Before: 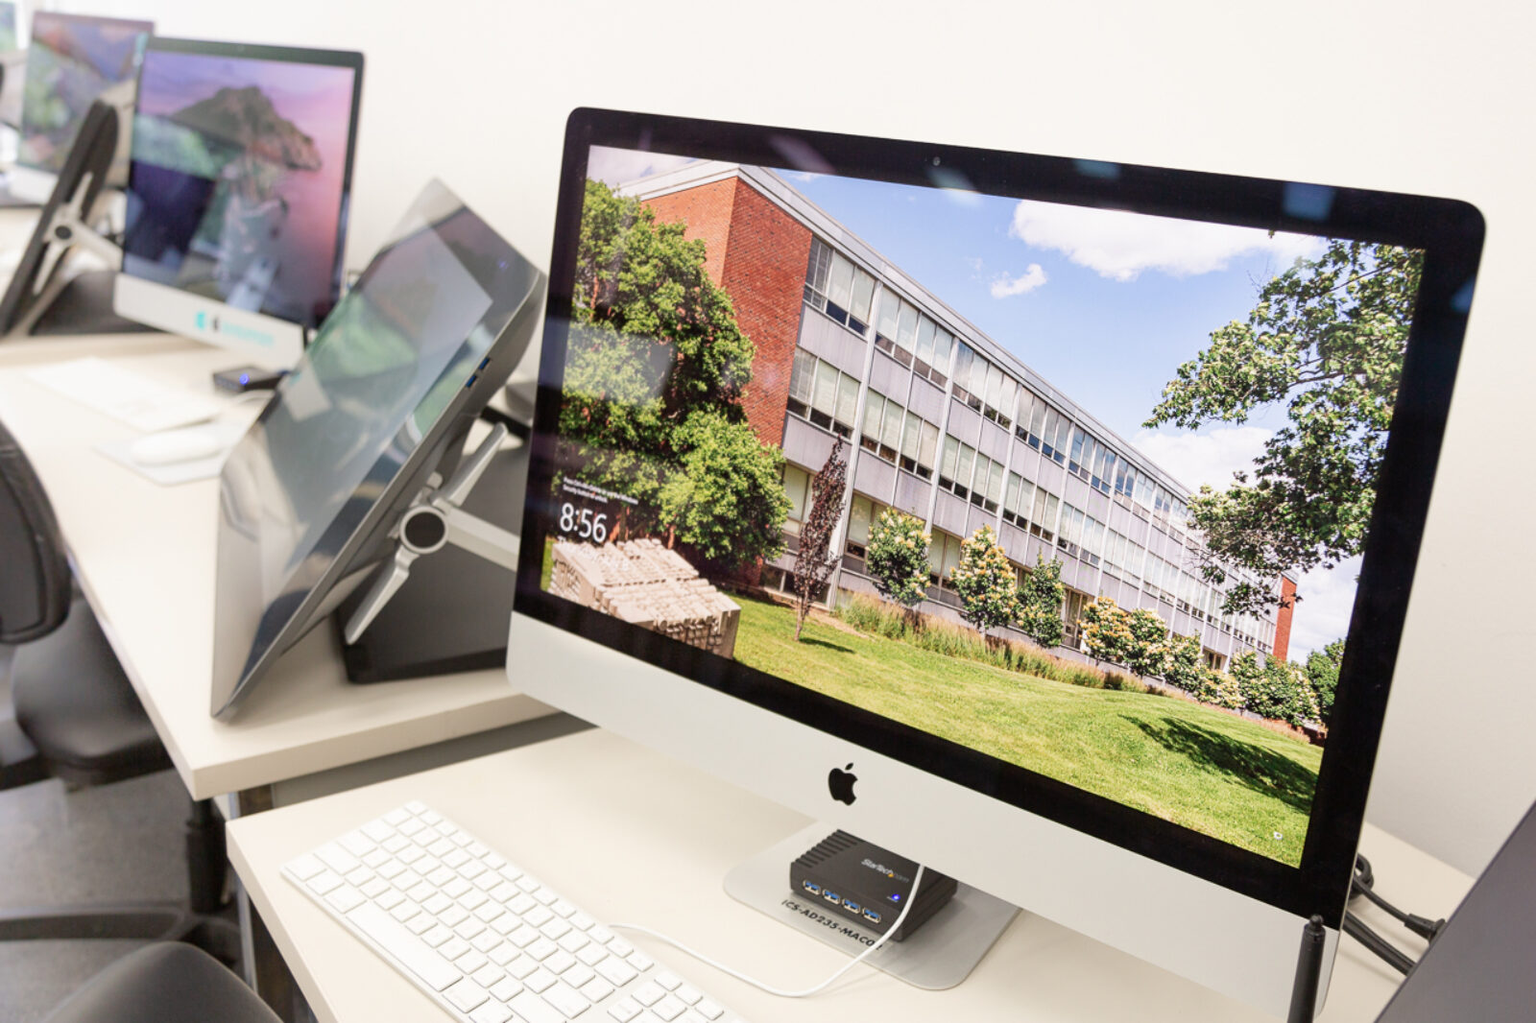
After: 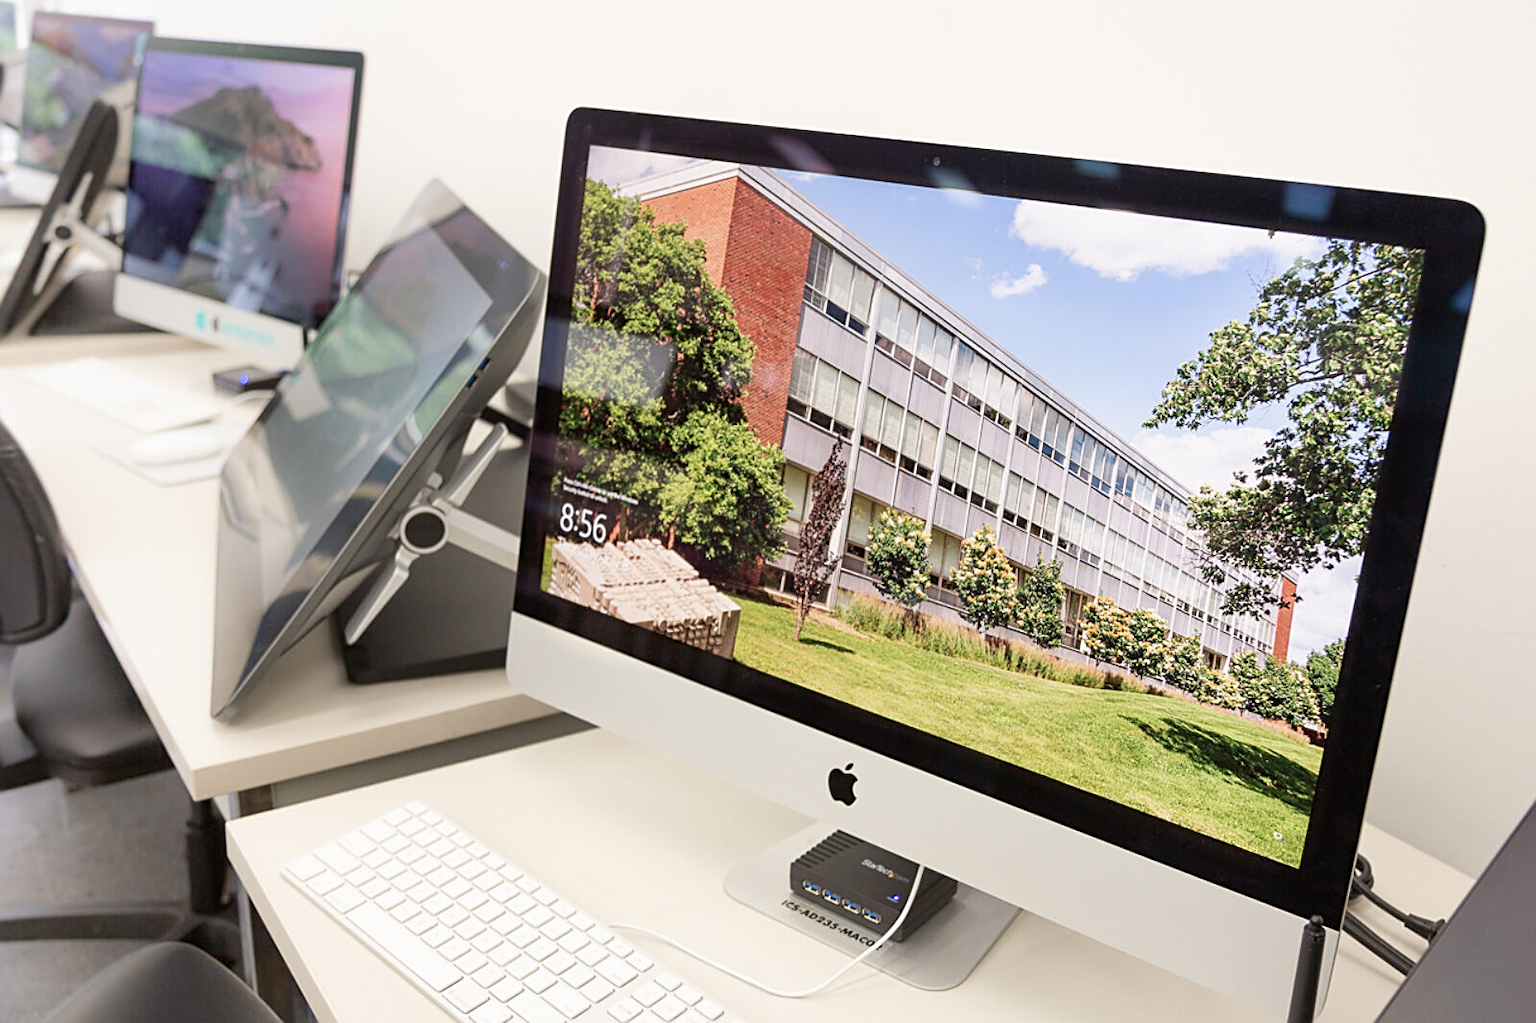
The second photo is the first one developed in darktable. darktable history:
exposure: compensate highlight preservation false
color balance: output saturation 98.5%
sharpen: on, module defaults
